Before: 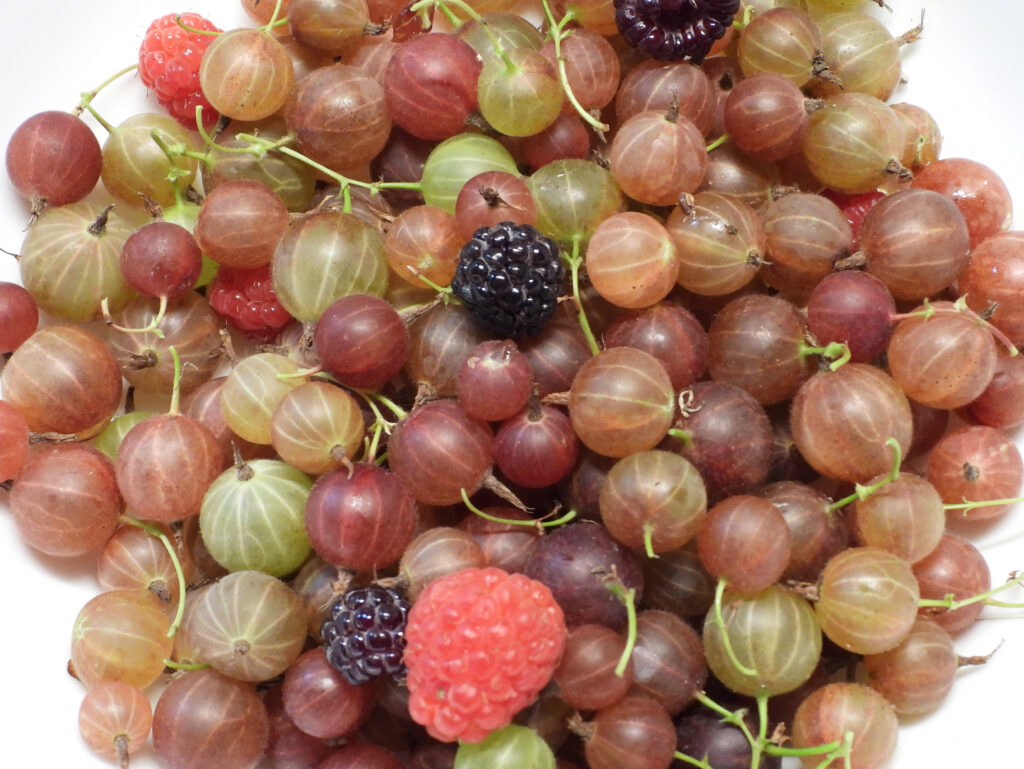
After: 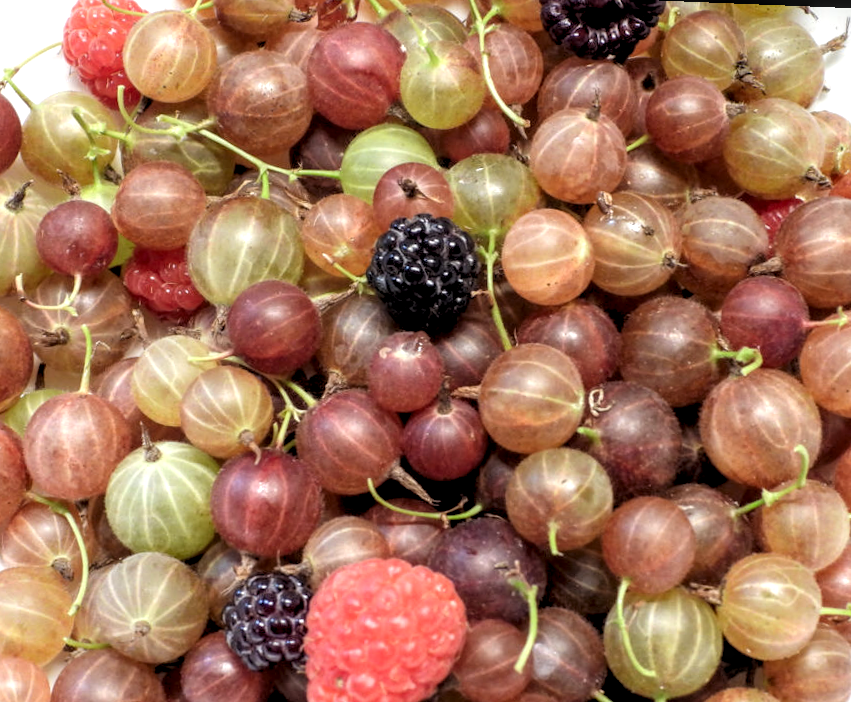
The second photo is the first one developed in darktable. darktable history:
local contrast: highlights 61%, detail 143%, midtone range 0.428
rgb levels: levels [[0.01, 0.419, 0.839], [0, 0.5, 1], [0, 0.5, 1]]
rotate and perspective: rotation 2.27°, automatic cropping off
crop: left 9.929%, top 3.475%, right 9.188%, bottom 9.529%
